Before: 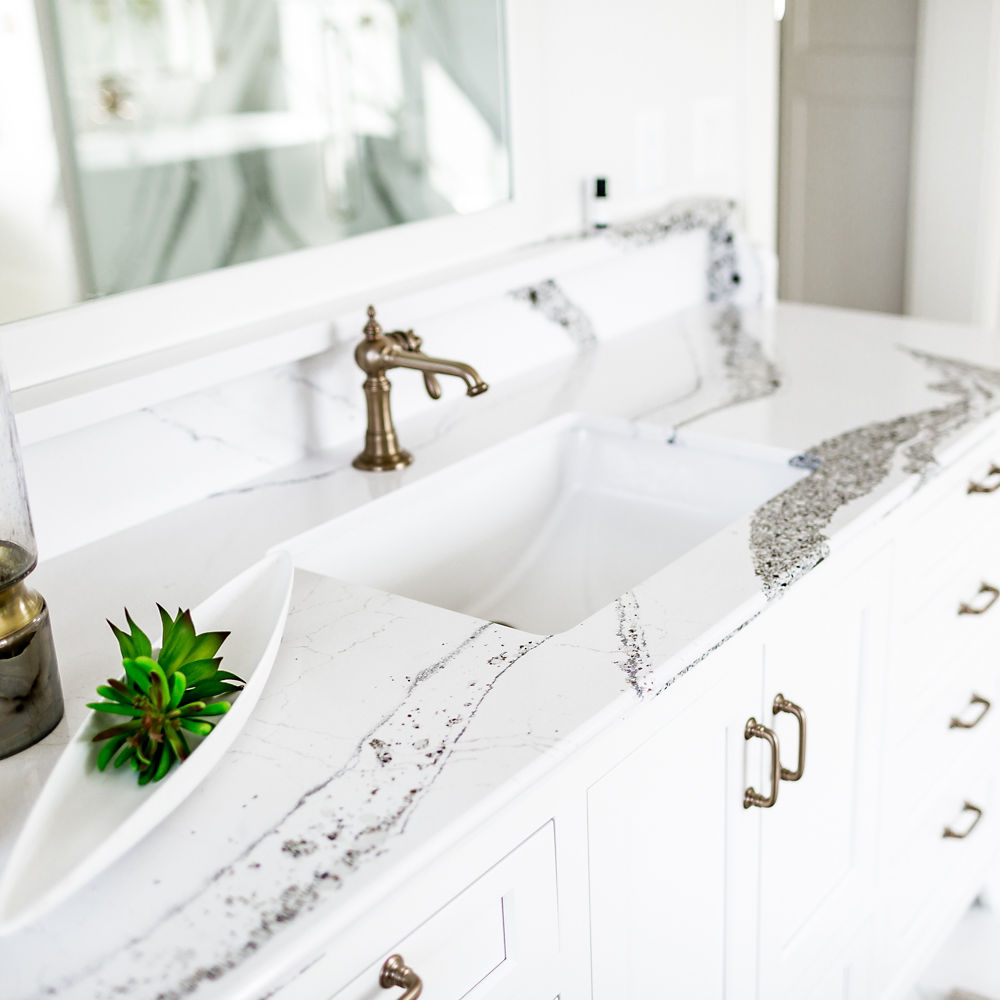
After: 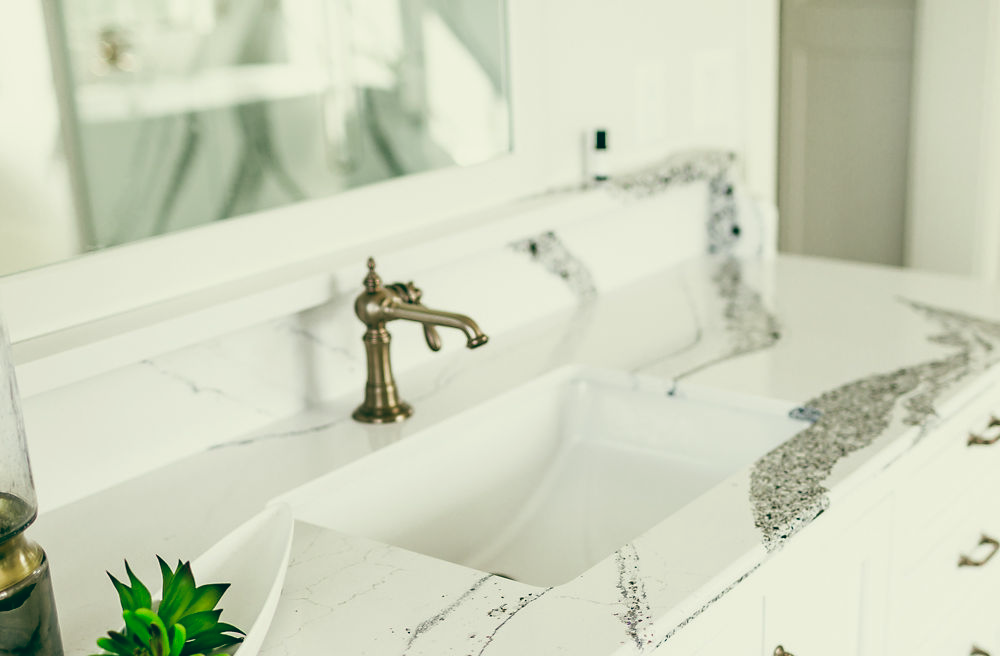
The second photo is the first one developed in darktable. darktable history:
color balance: lift [1.005, 0.99, 1.007, 1.01], gamma [1, 1.034, 1.032, 0.966], gain [0.873, 1.055, 1.067, 0.933]
crop and rotate: top 4.848%, bottom 29.503%
